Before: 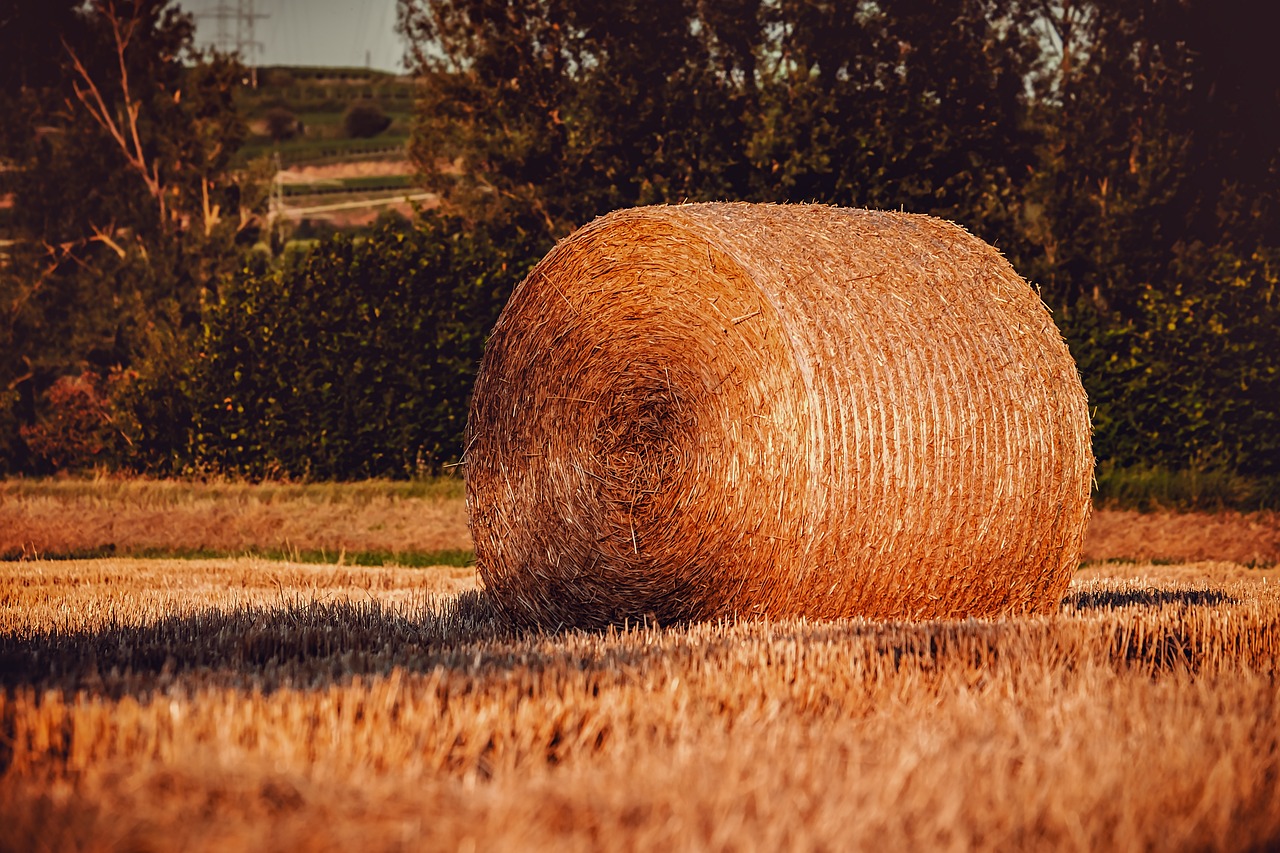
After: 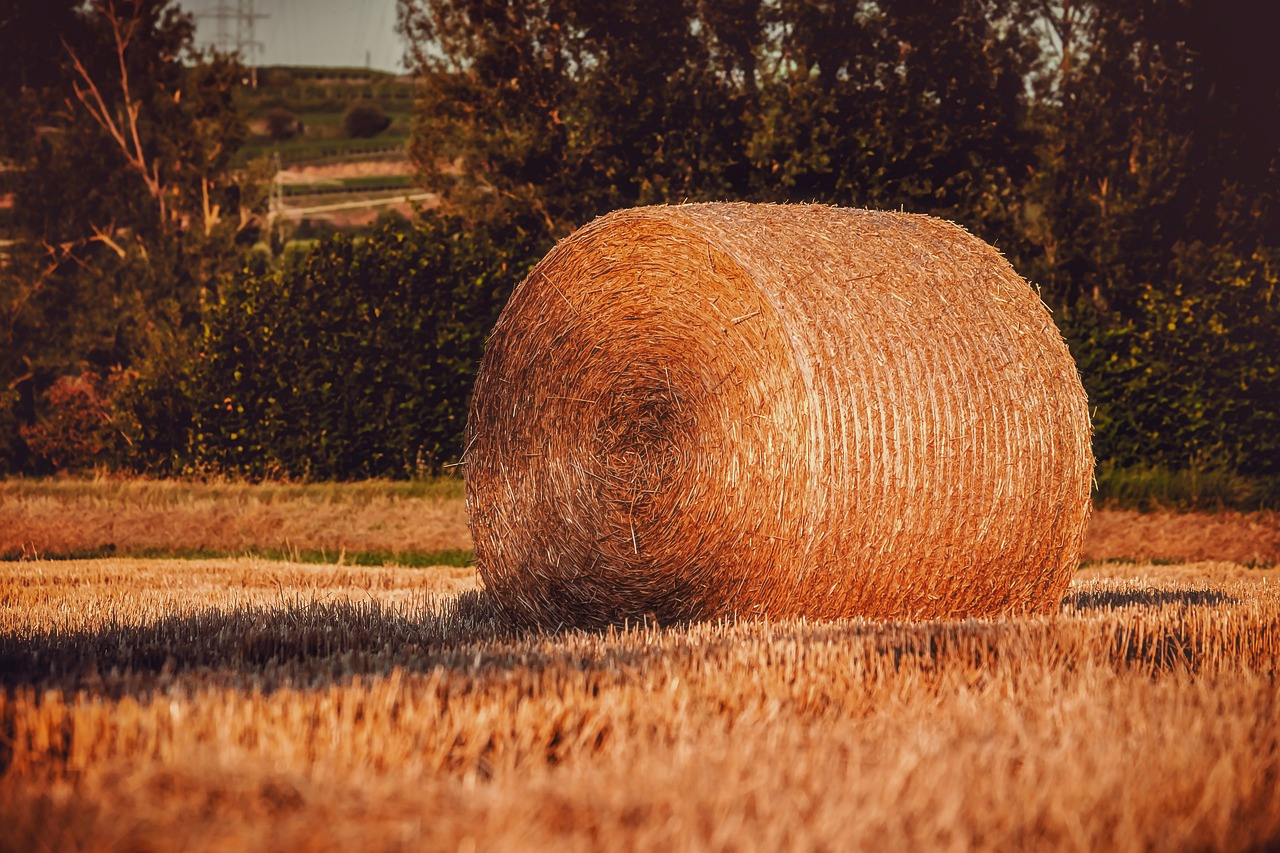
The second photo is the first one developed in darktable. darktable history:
haze removal: strength -0.048, compatibility mode true, adaptive false
tone equalizer: -7 EV 0.179 EV, -6 EV 0.133 EV, -5 EV 0.114 EV, -4 EV 0.032 EV, -2 EV -0.022 EV, -1 EV -0.04 EV, +0 EV -0.045 EV, edges refinement/feathering 500, mask exposure compensation -1.57 EV, preserve details no
